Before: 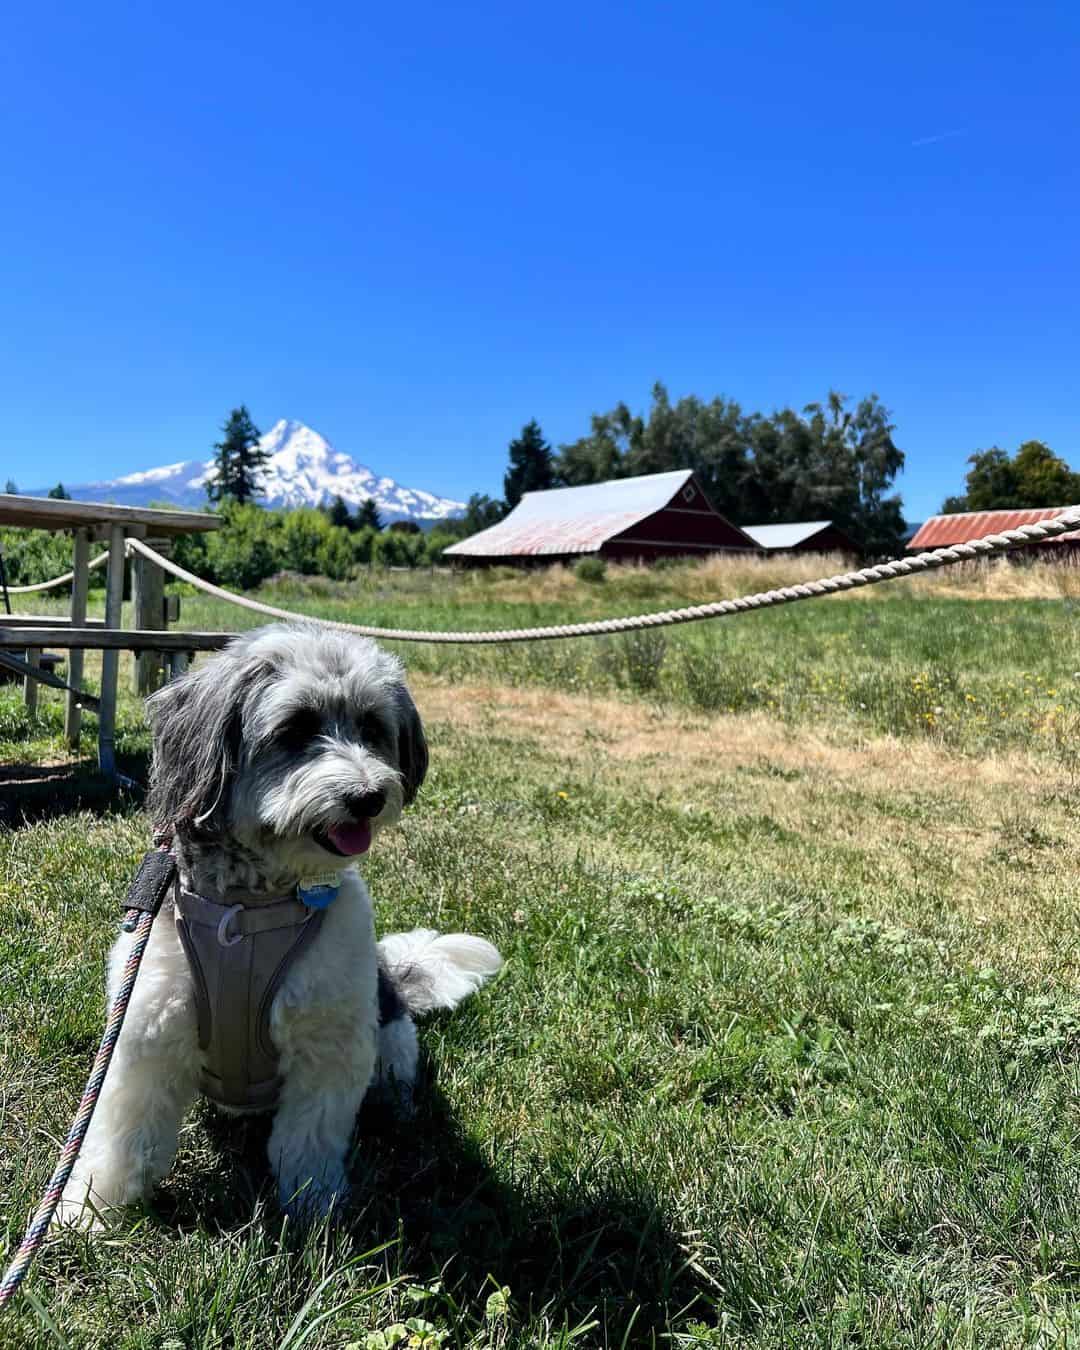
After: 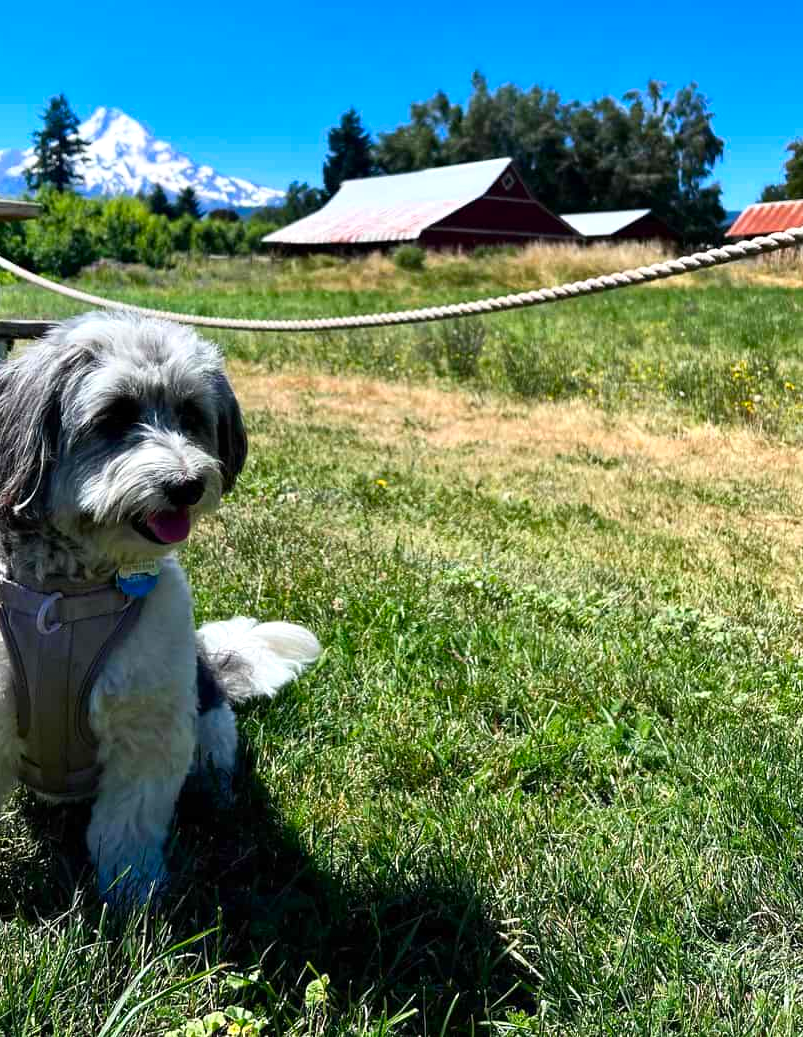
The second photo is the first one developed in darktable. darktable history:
shadows and highlights: shadows 0.315, highlights 38.9
exposure: exposure 0.201 EV, compensate exposure bias true, compensate highlight preservation false
crop: left 16.825%, top 23.16%, right 8.816%
contrast brightness saturation: brightness -0.029, saturation 0.349
